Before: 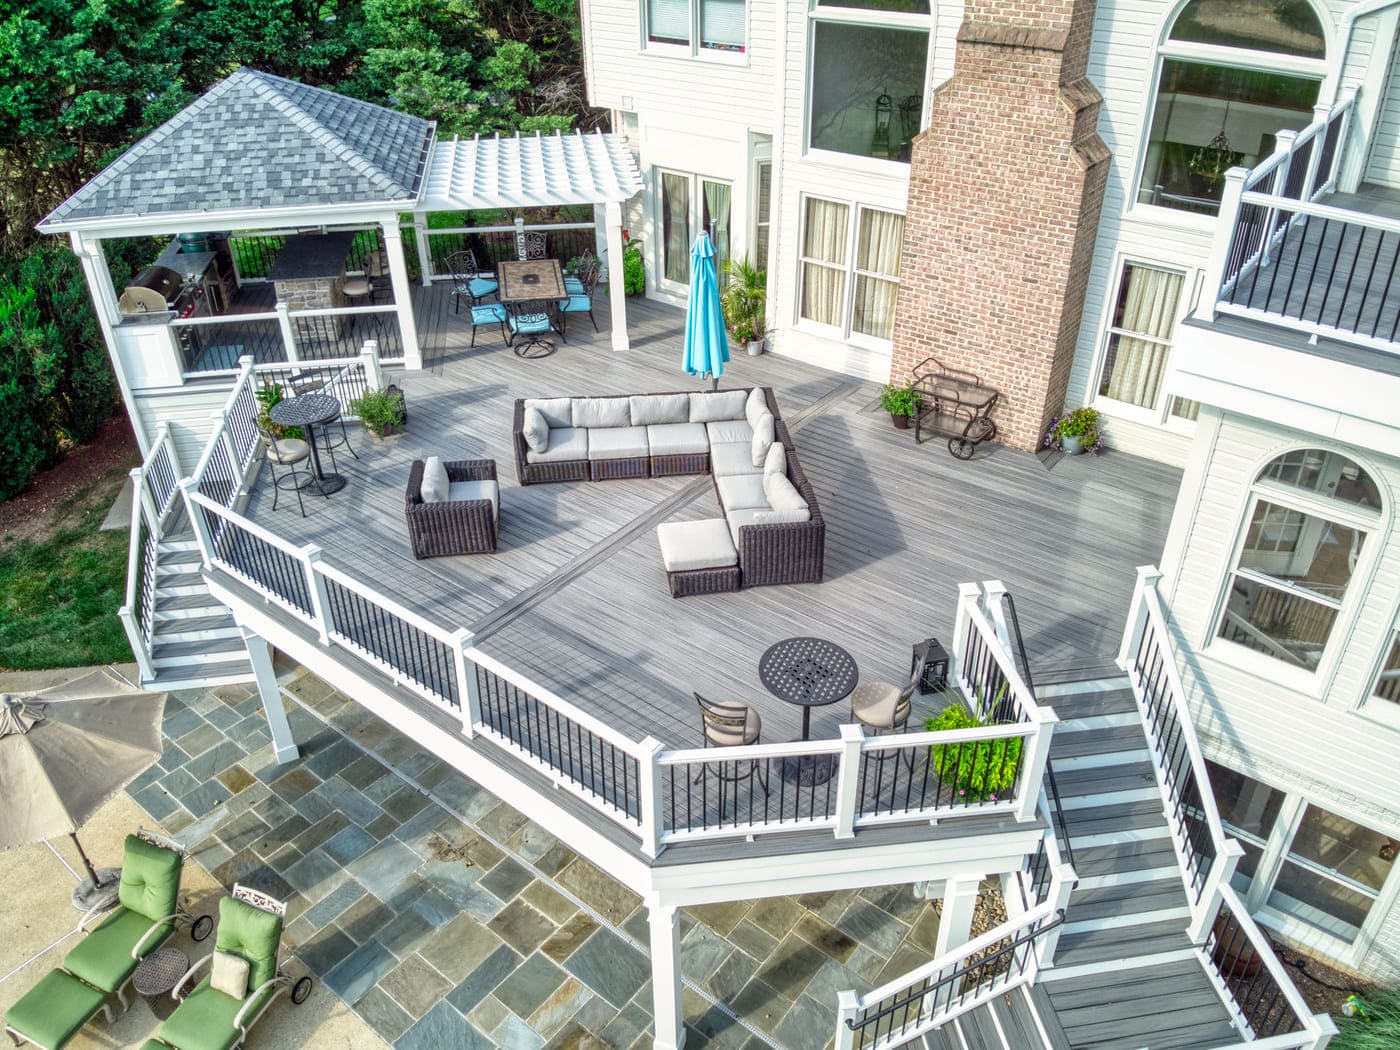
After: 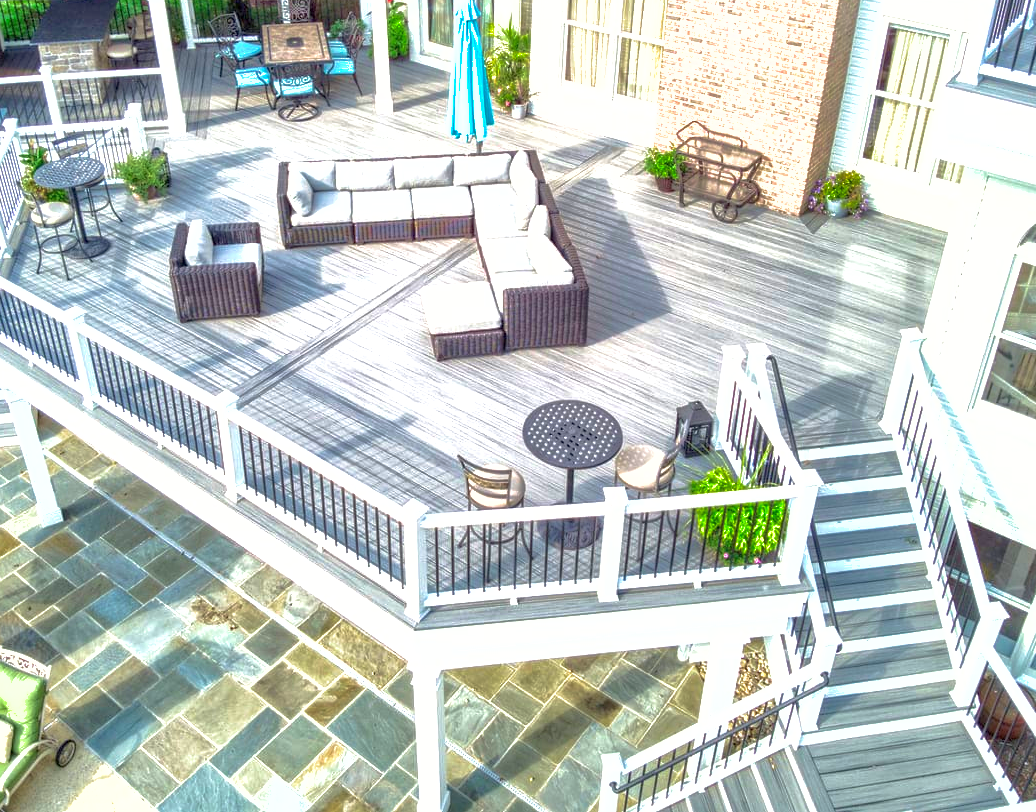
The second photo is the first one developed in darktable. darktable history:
crop: left 16.884%, top 22.589%, right 9.045%
shadows and highlights: shadows color adjustment 97.98%, highlights color adjustment 58.06%
exposure: exposure 1.063 EV, compensate highlight preservation false
velvia: on, module defaults
